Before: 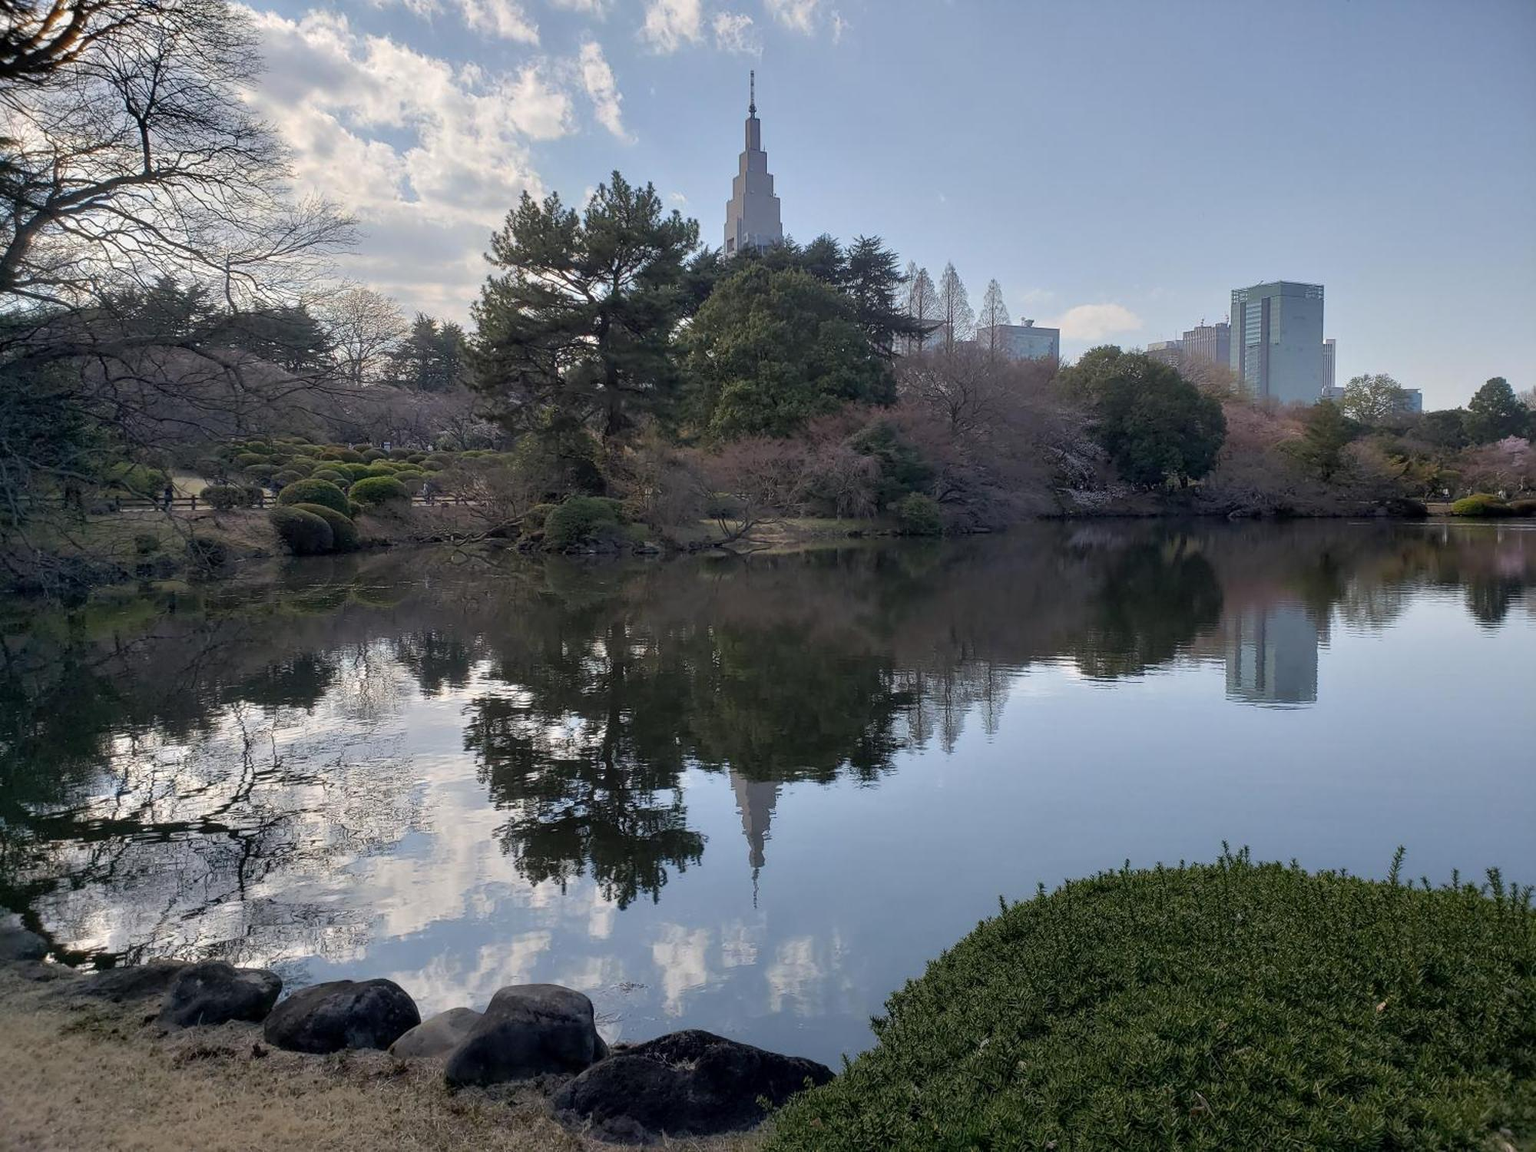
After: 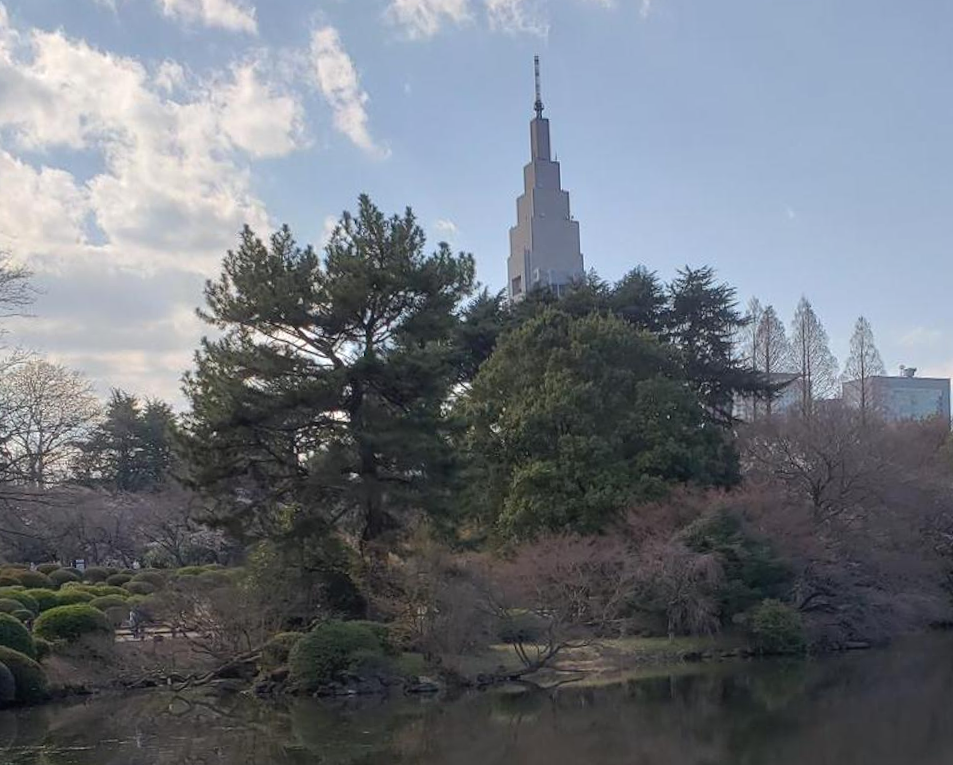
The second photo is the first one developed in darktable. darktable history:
crop: left 19.556%, right 30.401%, bottom 46.458%
local contrast: mode bilateral grid, contrast 100, coarseness 100, detail 91%, midtone range 0.2
exposure: black level correction -0.001, exposure 0.08 EV, compensate highlight preservation false
rotate and perspective: rotation -2.12°, lens shift (vertical) 0.009, lens shift (horizontal) -0.008, automatic cropping original format, crop left 0.036, crop right 0.964, crop top 0.05, crop bottom 0.959
